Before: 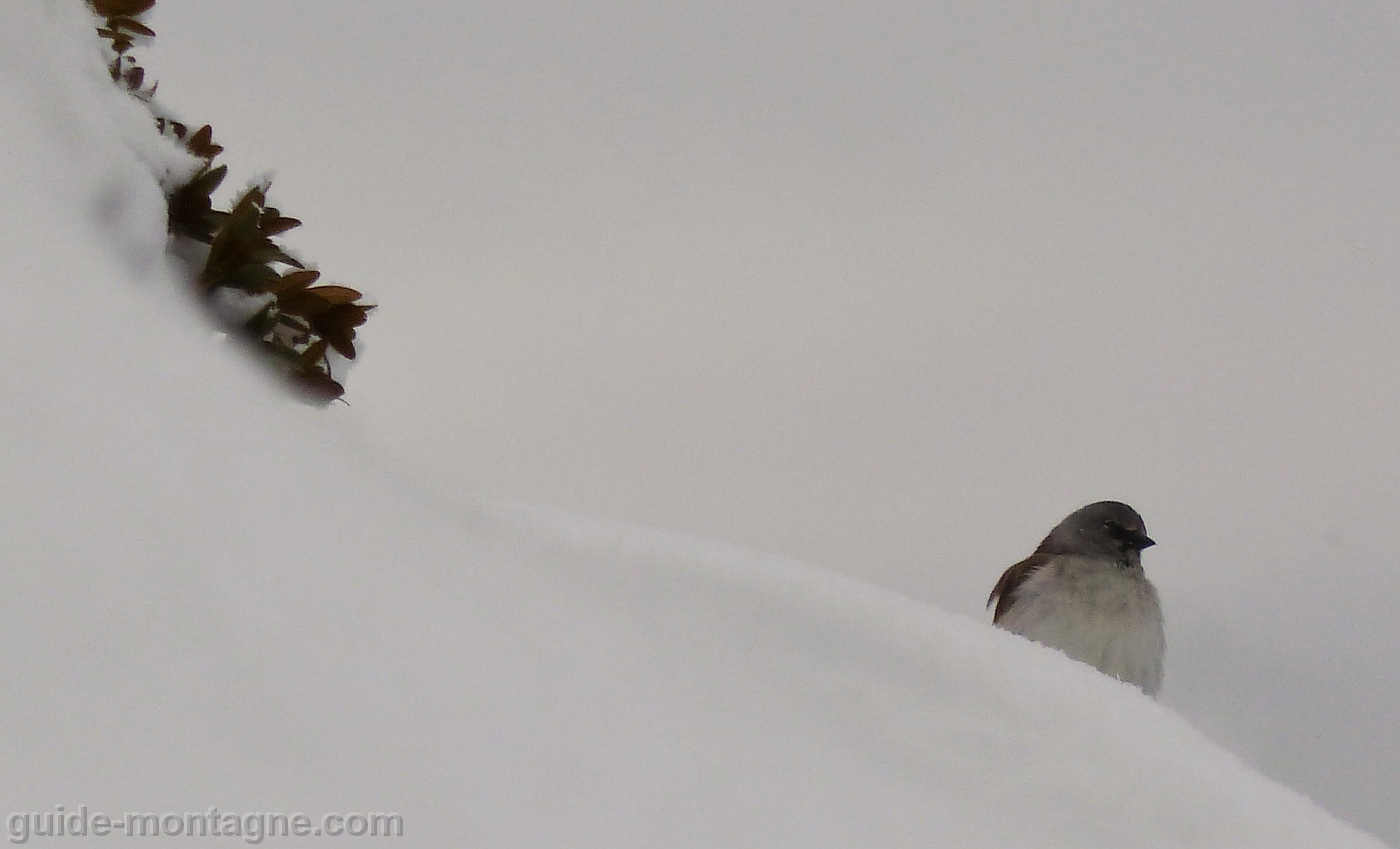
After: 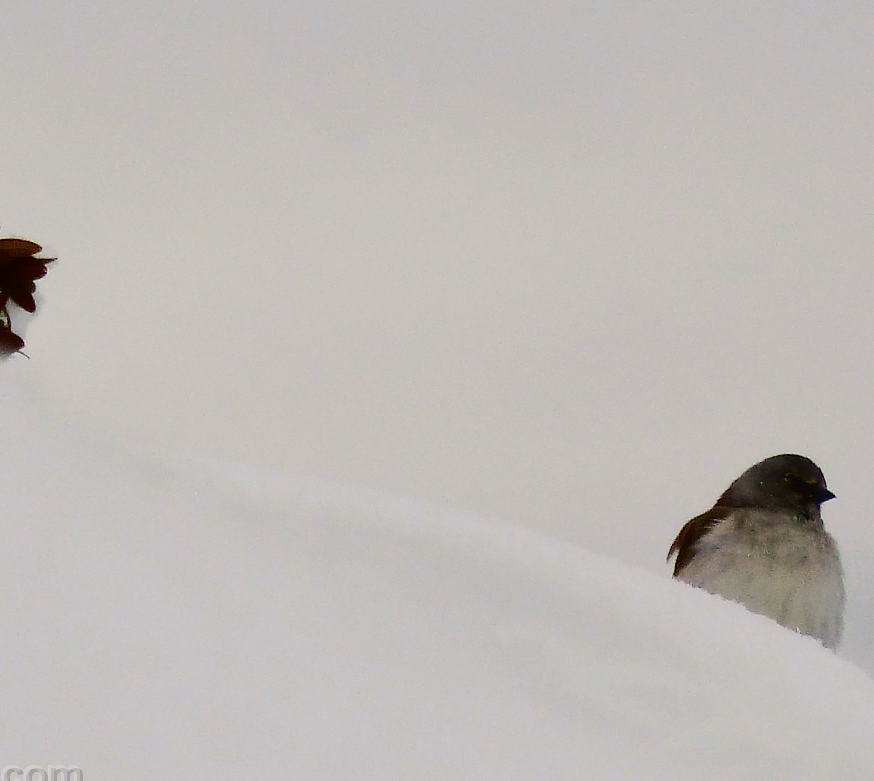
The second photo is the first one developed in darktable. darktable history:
crop and rotate: left 22.862%, top 5.648%, right 14.709%, bottom 2.337%
tone curve: curves: ch0 [(0, 0) (0.003, 0.014) (0.011, 0.017) (0.025, 0.023) (0.044, 0.035) (0.069, 0.04) (0.1, 0.062) (0.136, 0.099) (0.177, 0.152) (0.224, 0.214) (0.277, 0.291) (0.335, 0.383) (0.399, 0.487) (0.468, 0.581) (0.543, 0.662) (0.623, 0.738) (0.709, 0.802) (0.801, 0.871) (0.898, 0.936) (1, 1)], color space Lab, independent channels, preserve colors none
color balance rgb: shadows lift › hue 87.51°, perceptual saturation grading › global saturation 34.91%, perceptual saturation grading › highlights -25.86%, perceptual saturation grading › shadows 50.171%, global vibrance 20%
contrast brightness saturation: brightness -0.099
